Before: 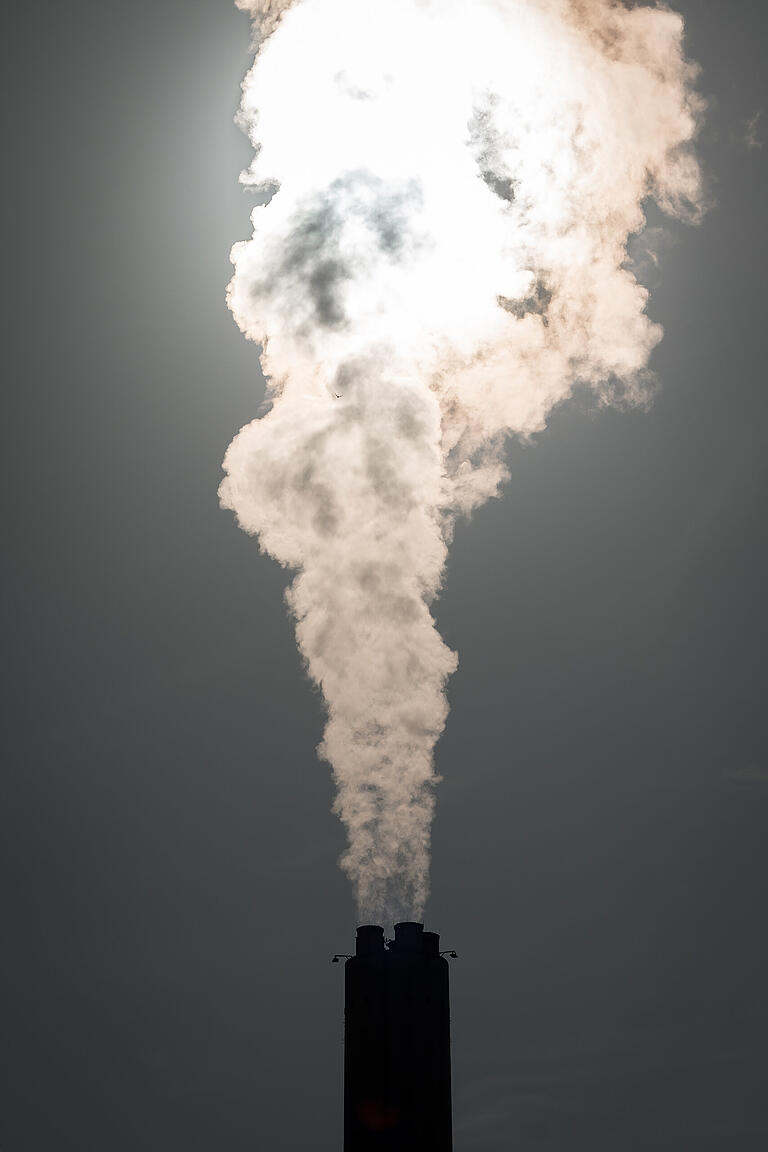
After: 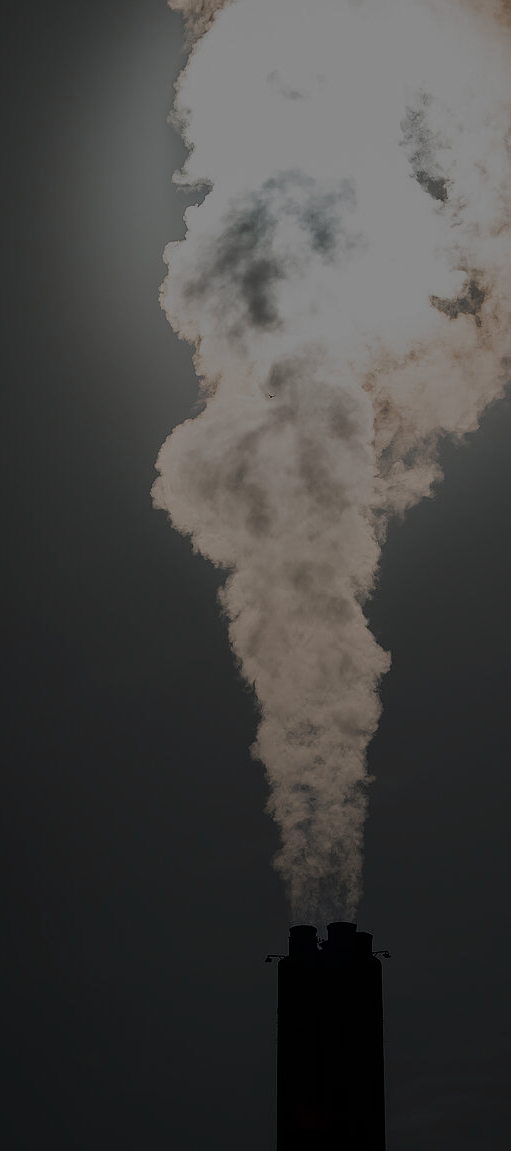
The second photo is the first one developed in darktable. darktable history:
tone equalizer: -8 EV -2 EV, -7 EV -2 EV, -6 EV -2 EV, -5 EV -2 EV, -4 EV -2 EV, -3 EV -2 EV, -2 EV -2 EV, -1 EV -1.63 EV, +0 EV -2 EV
crop and rotate: left 8.786%, right 24.548%
